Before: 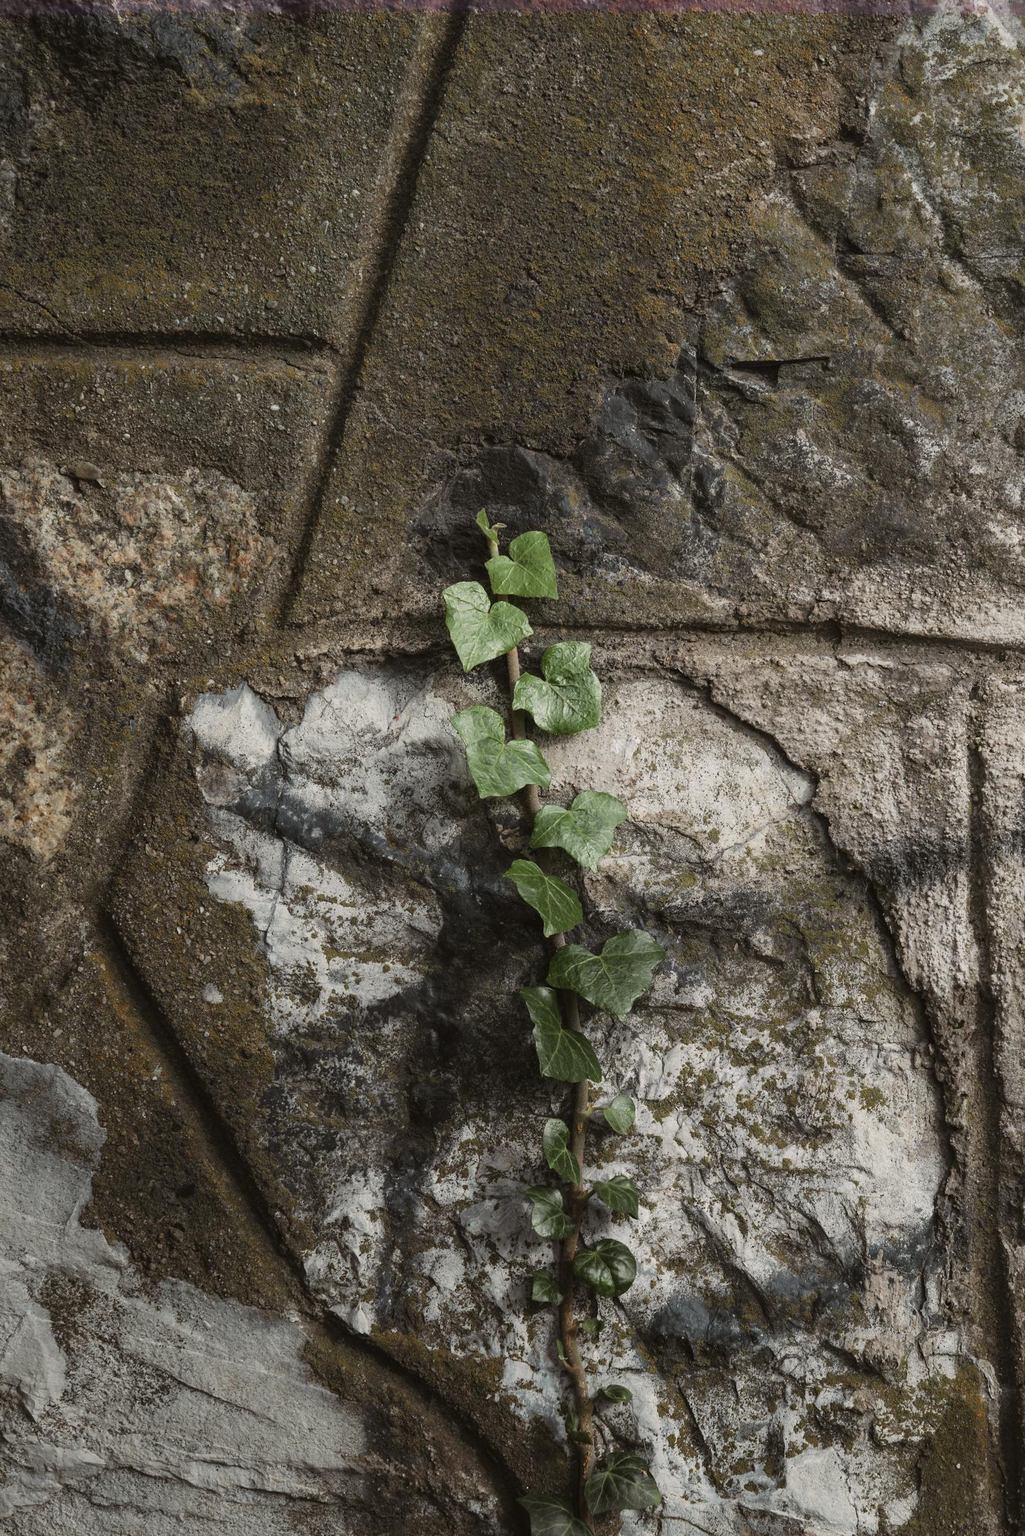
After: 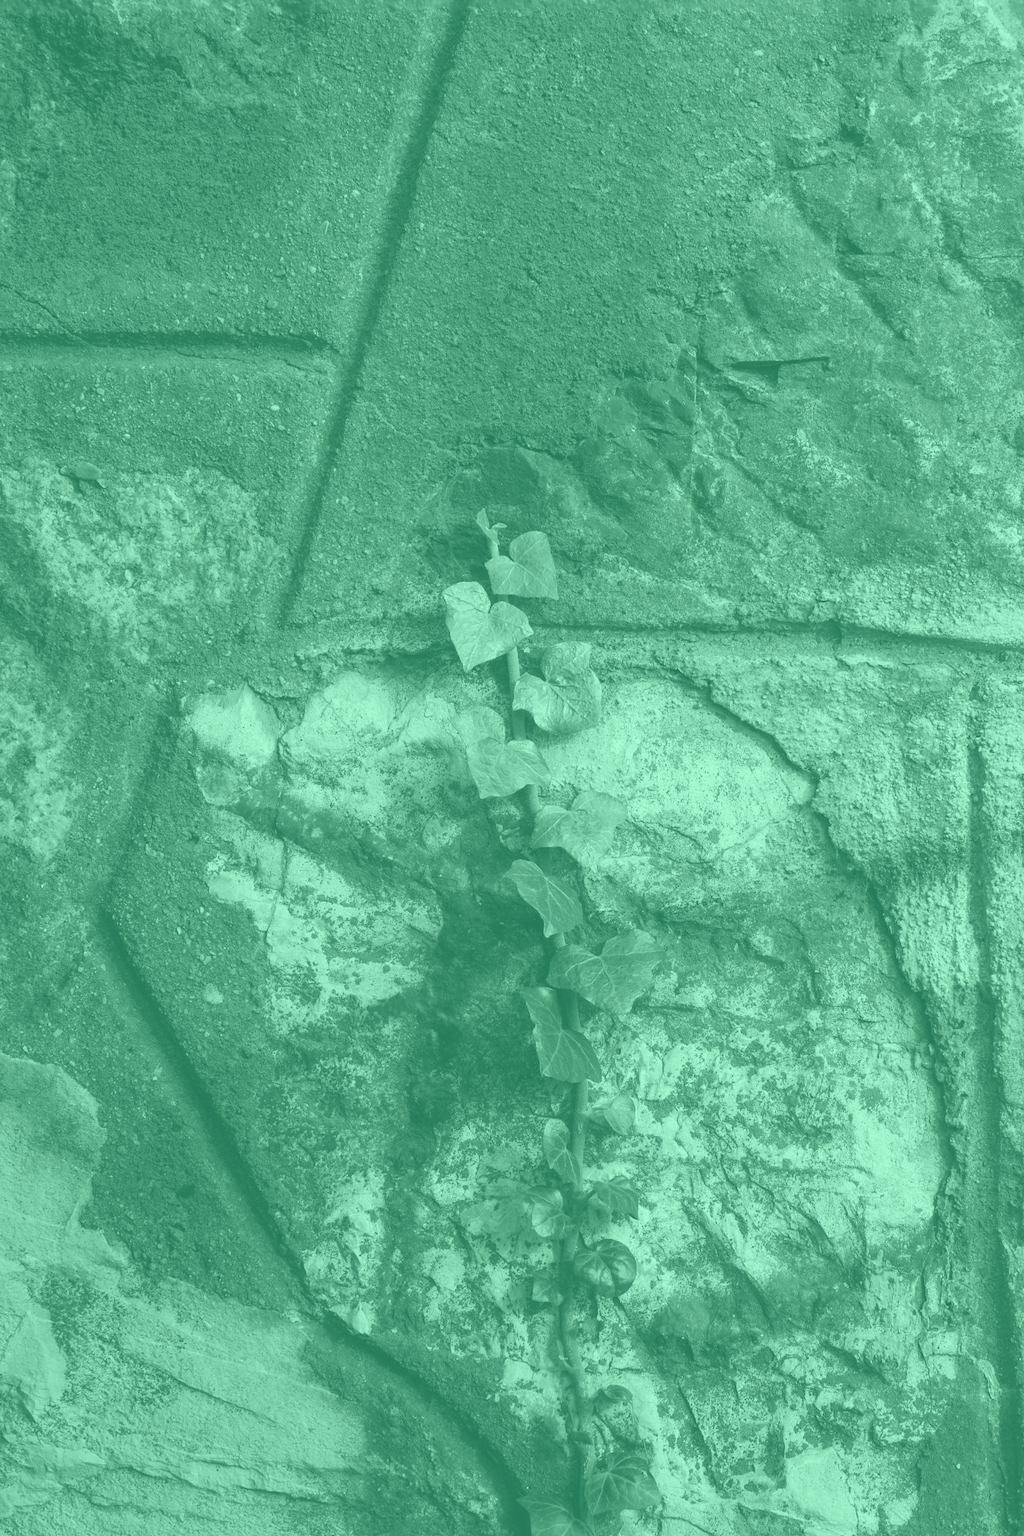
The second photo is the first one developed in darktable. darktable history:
colorize: hue 147.6°, saturation 65%, lightness 21.64%
white balance: red 1.188, blue 1.11
tone curve: curves: ch0 [(0, 0) (0.003, 0.132) (0.011, 0.13) (0.025, 0.134) (0.044, 0.138) (0.069, 0.154) (0.1, 0.17) (0.136, 0.198) (0.177, 0.25) (0.224, 0.308) (0.277, 0.371) (0.335, 0.432) (0.399, 0.491) (0.468, 0.55) (0.543, 0.612) (0.623, 0.679) (0.709, 0.766) (0.801, 0.842) (0.898, 0.912) (1, 1)], preserve colors none
exposure: black level correction -0.005, exposure 1.002 EV, compensate highlight preservation false
